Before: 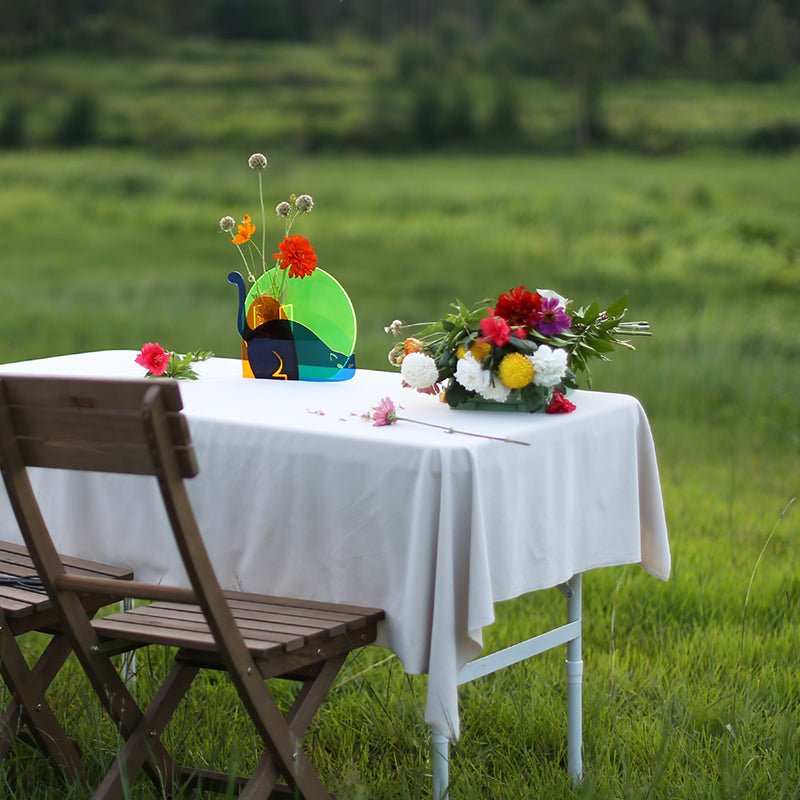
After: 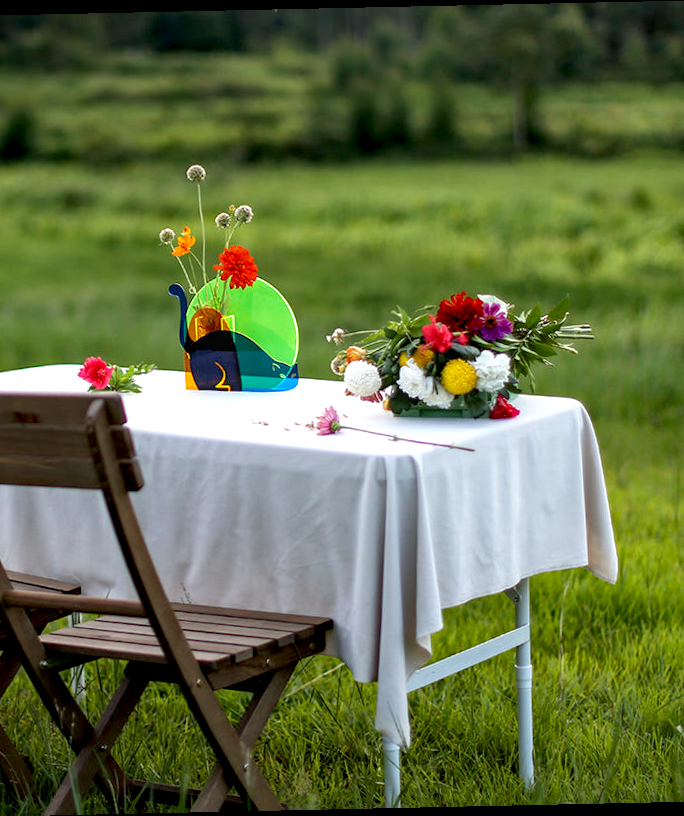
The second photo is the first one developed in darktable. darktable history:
exposure: black level correction 0.009, exposure 0.014 EV, compensate highlight preservation false
crop: left 8.026%, right 7.374%
haze removal: compatibility mode true, adaptive false
levels: levels [0, 0.476, 0.951]
local contrast: highlights 35%, detail 135%
rotate and perspective: rotation -1.24°, automatic cropping off
